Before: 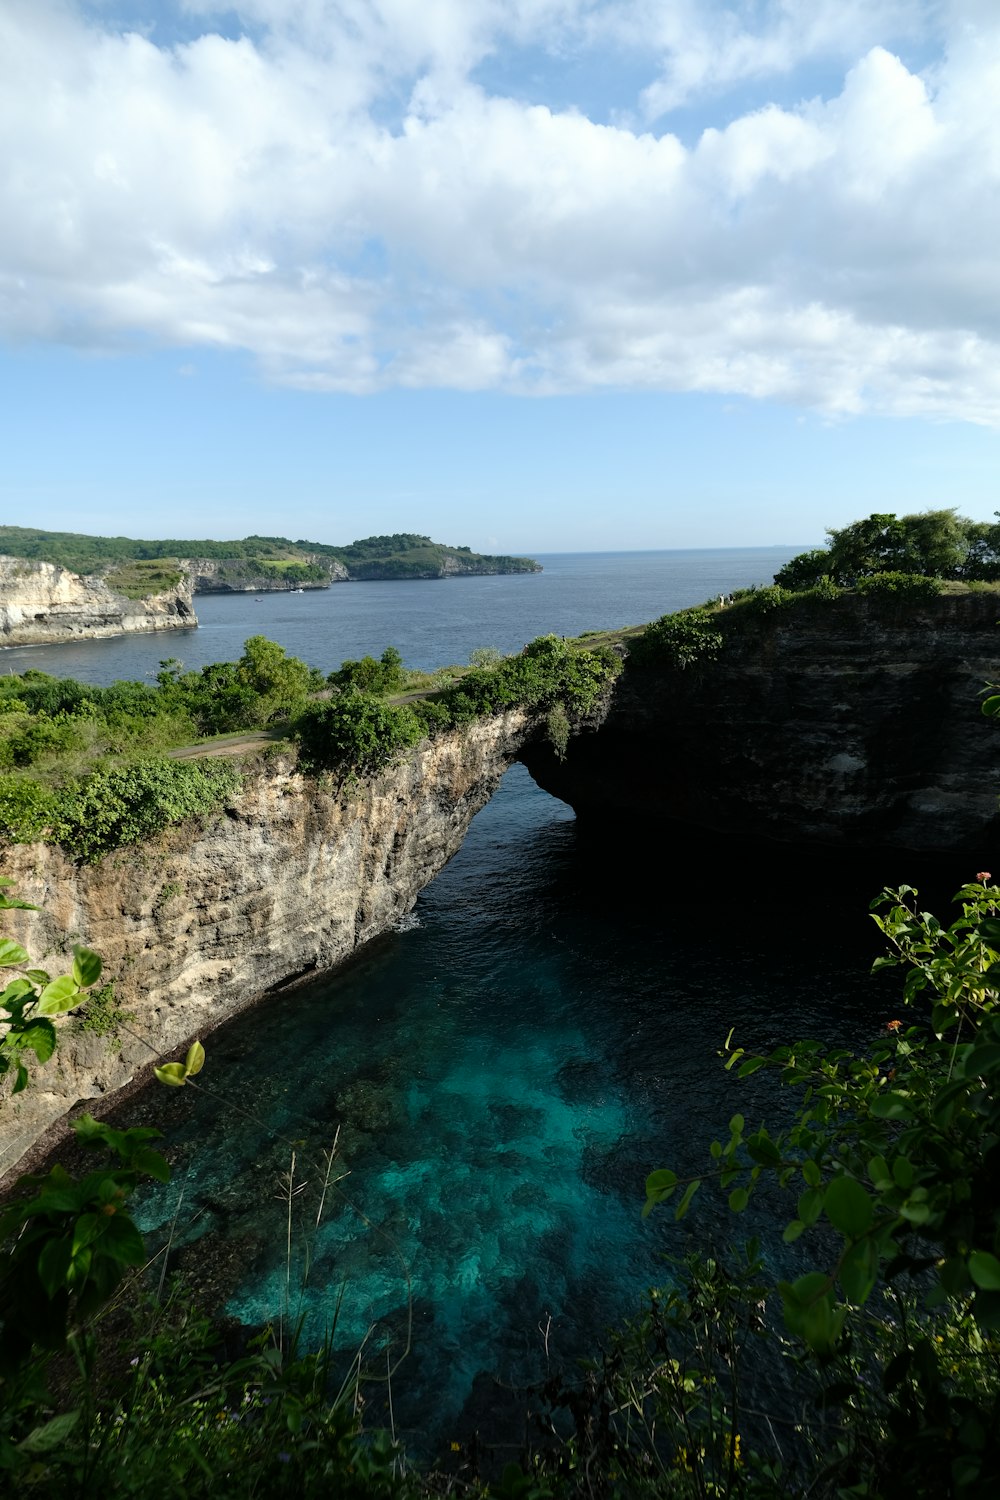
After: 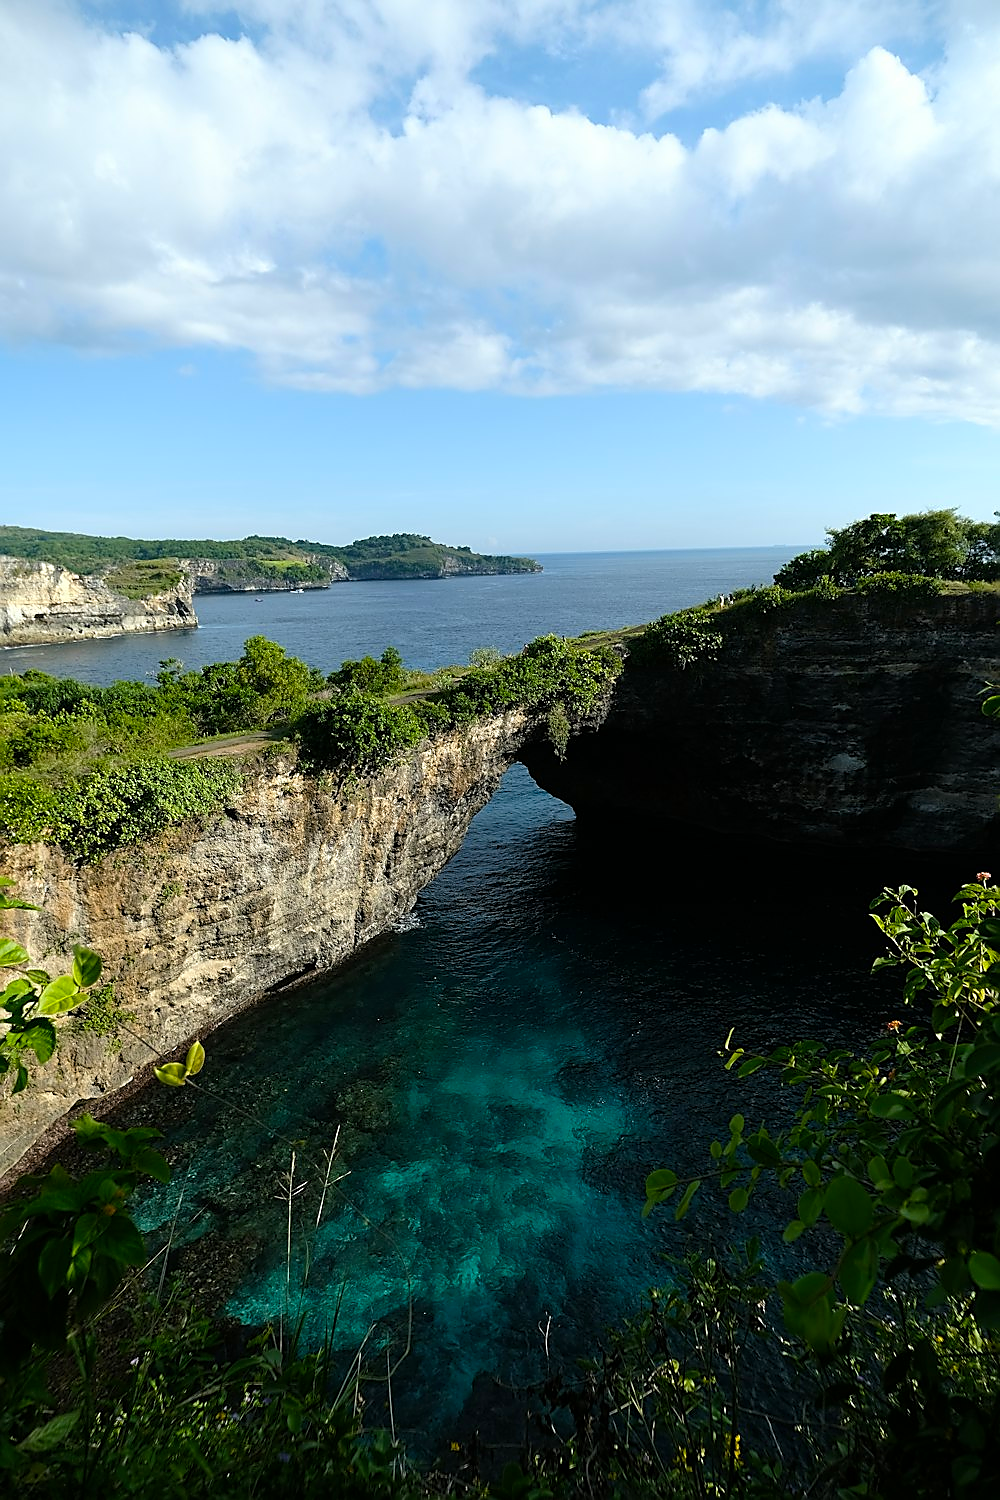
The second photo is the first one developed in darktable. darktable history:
sharpen: radius 1.4, amount 1.25, threshold 0.7
color balance rgb: perceptual saturation grading › global saturation 20%, global vibrance 20%
